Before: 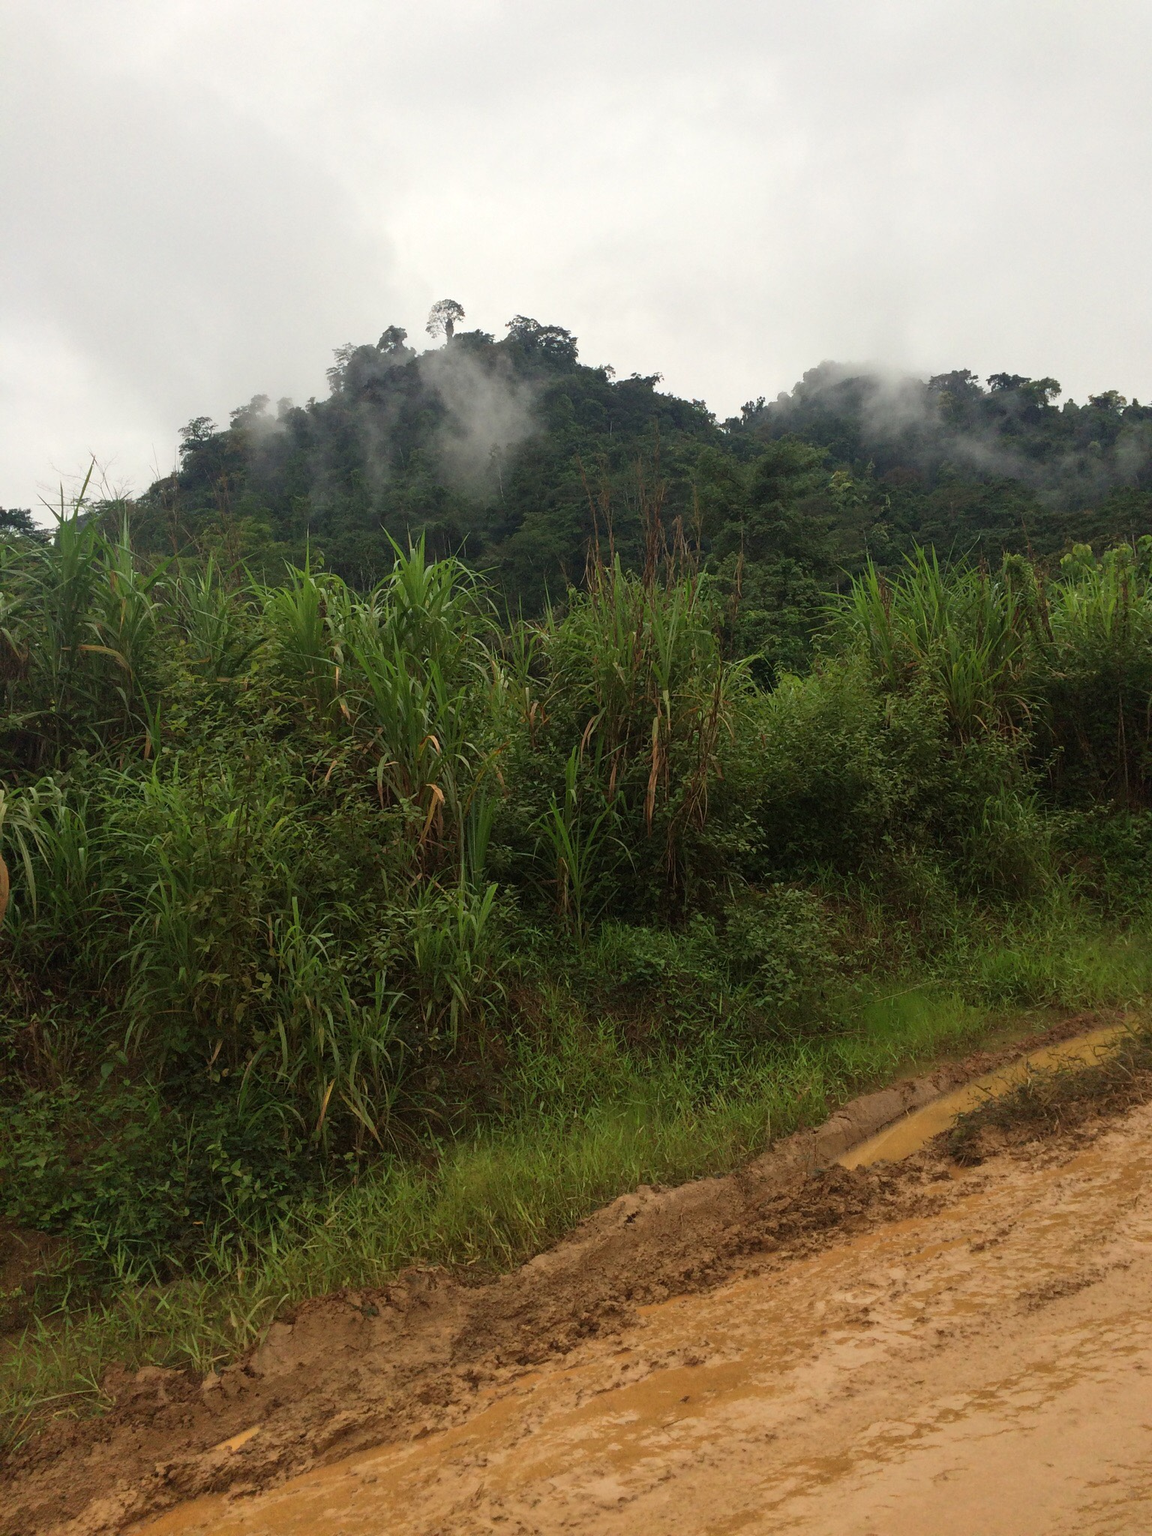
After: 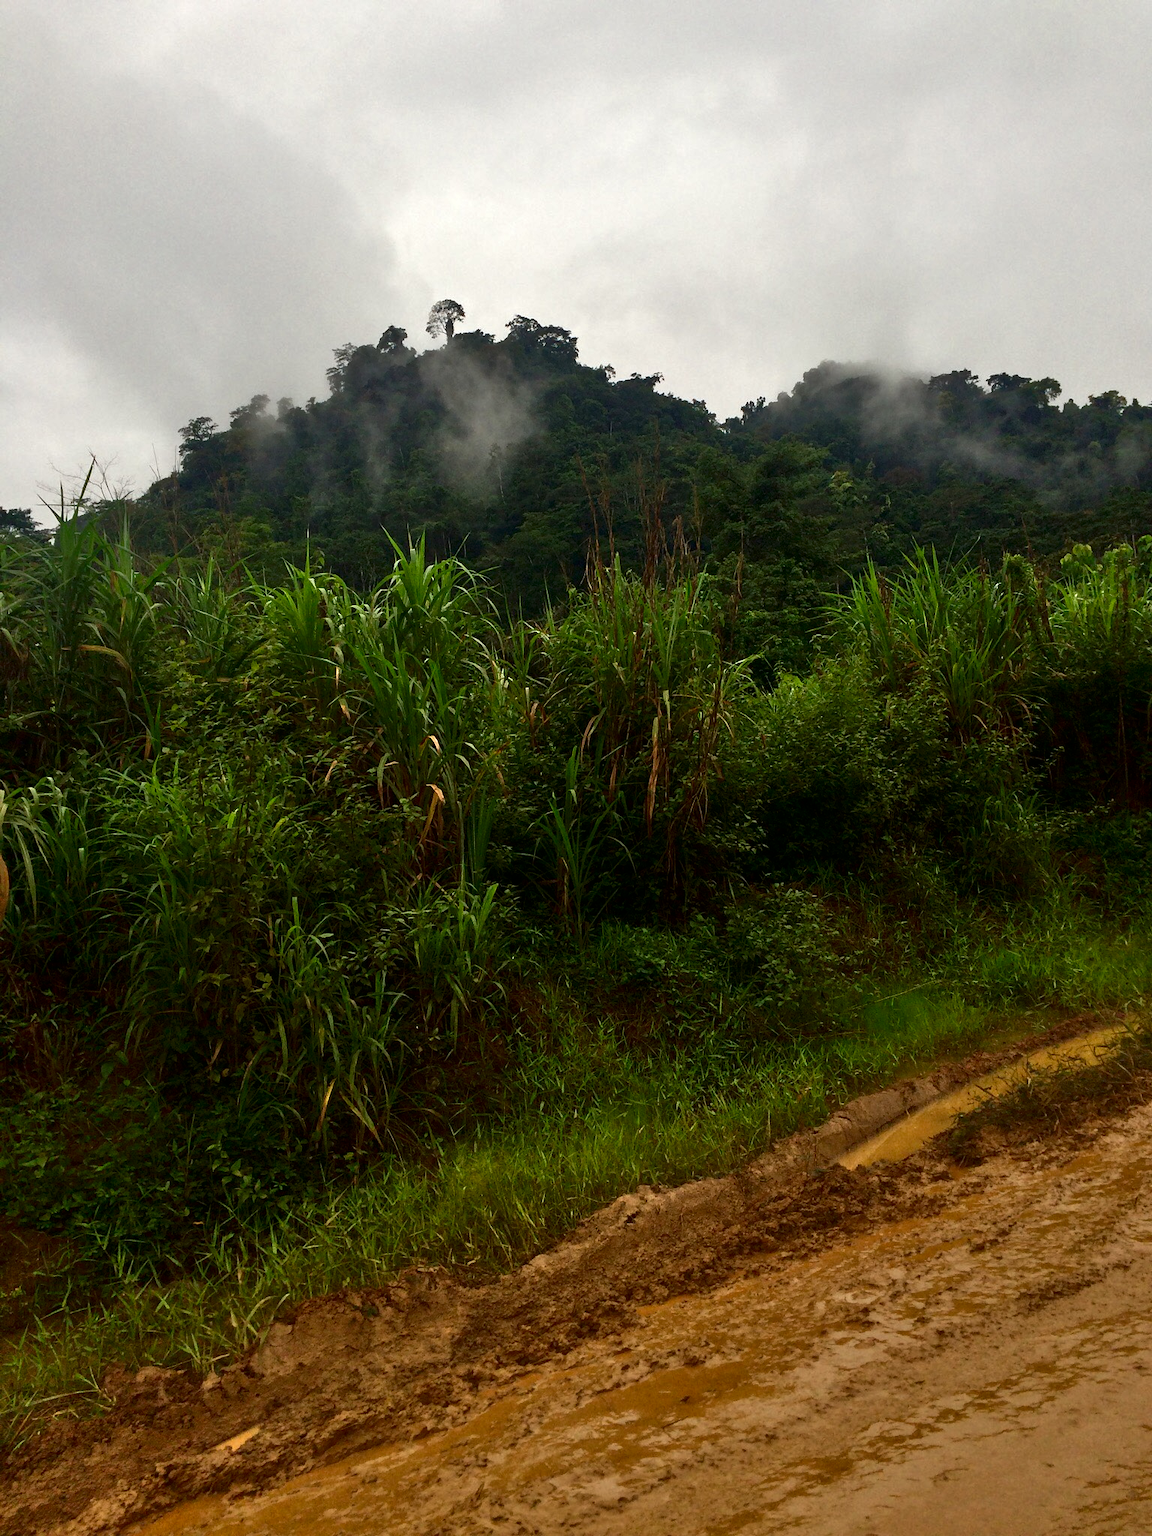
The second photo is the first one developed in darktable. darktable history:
tone equalizer: -7 EV 0.15 EV, -6 EV 0.6 EV, -5 EV 1.15 EV, -4 EV 1.33 EV, -3 EV 1.15 EV, -2 EV 0.6 EV, -1 EV 0.15 EV, mask exposure compensation -0.5 EV
contrast brightness saturation: brightness -0.52
